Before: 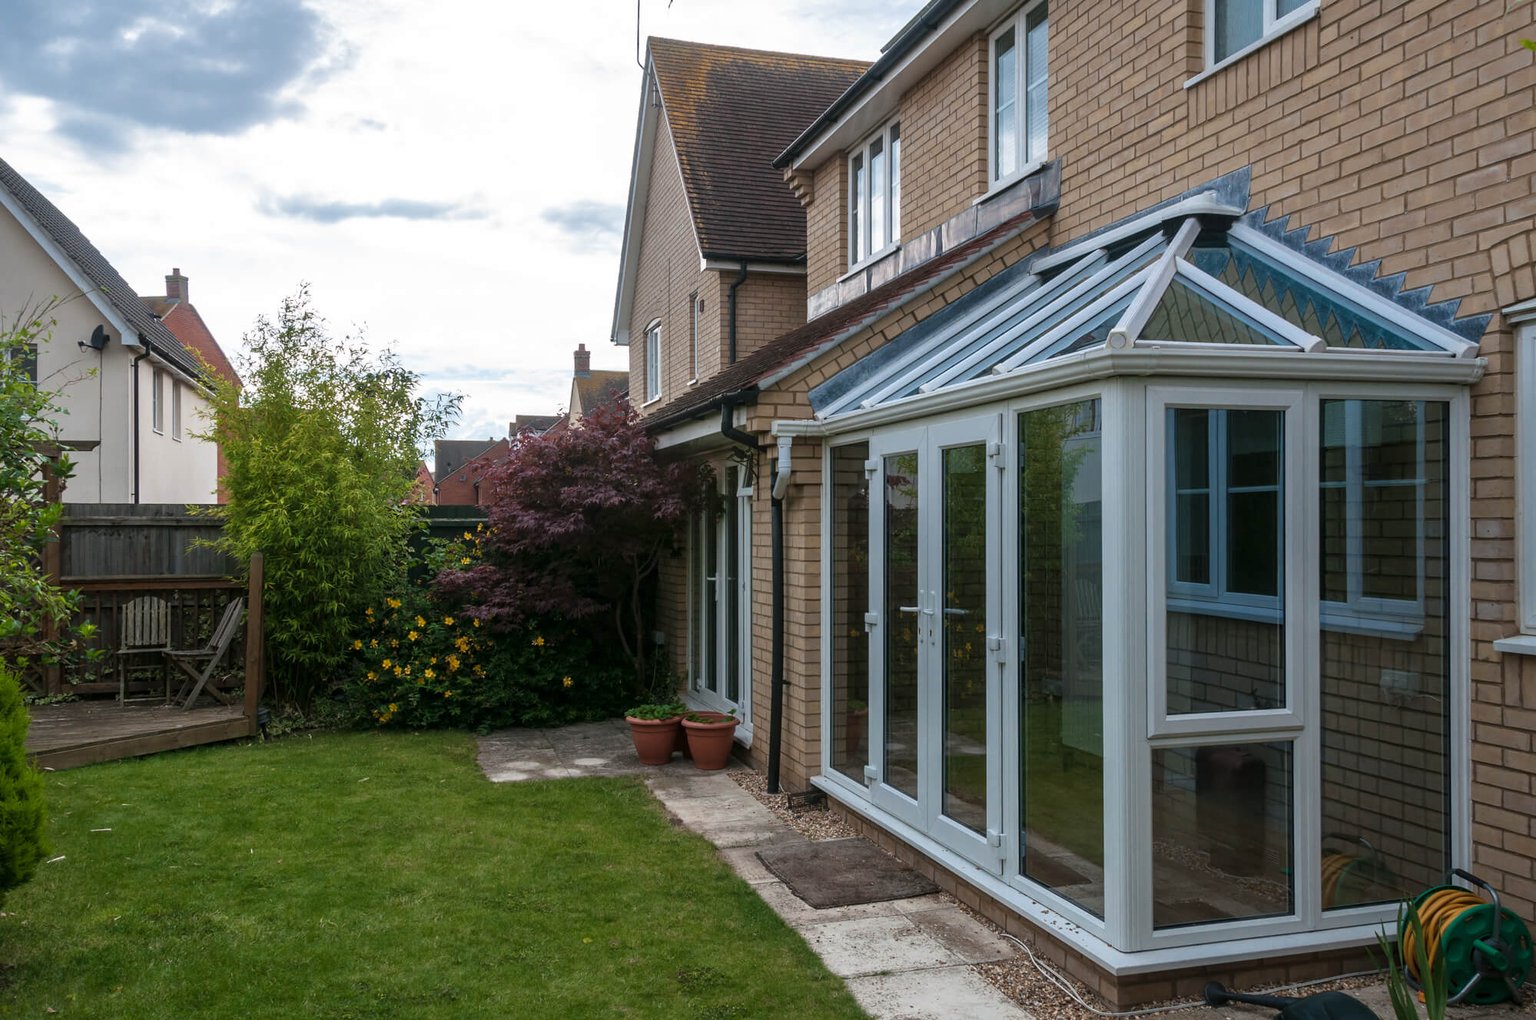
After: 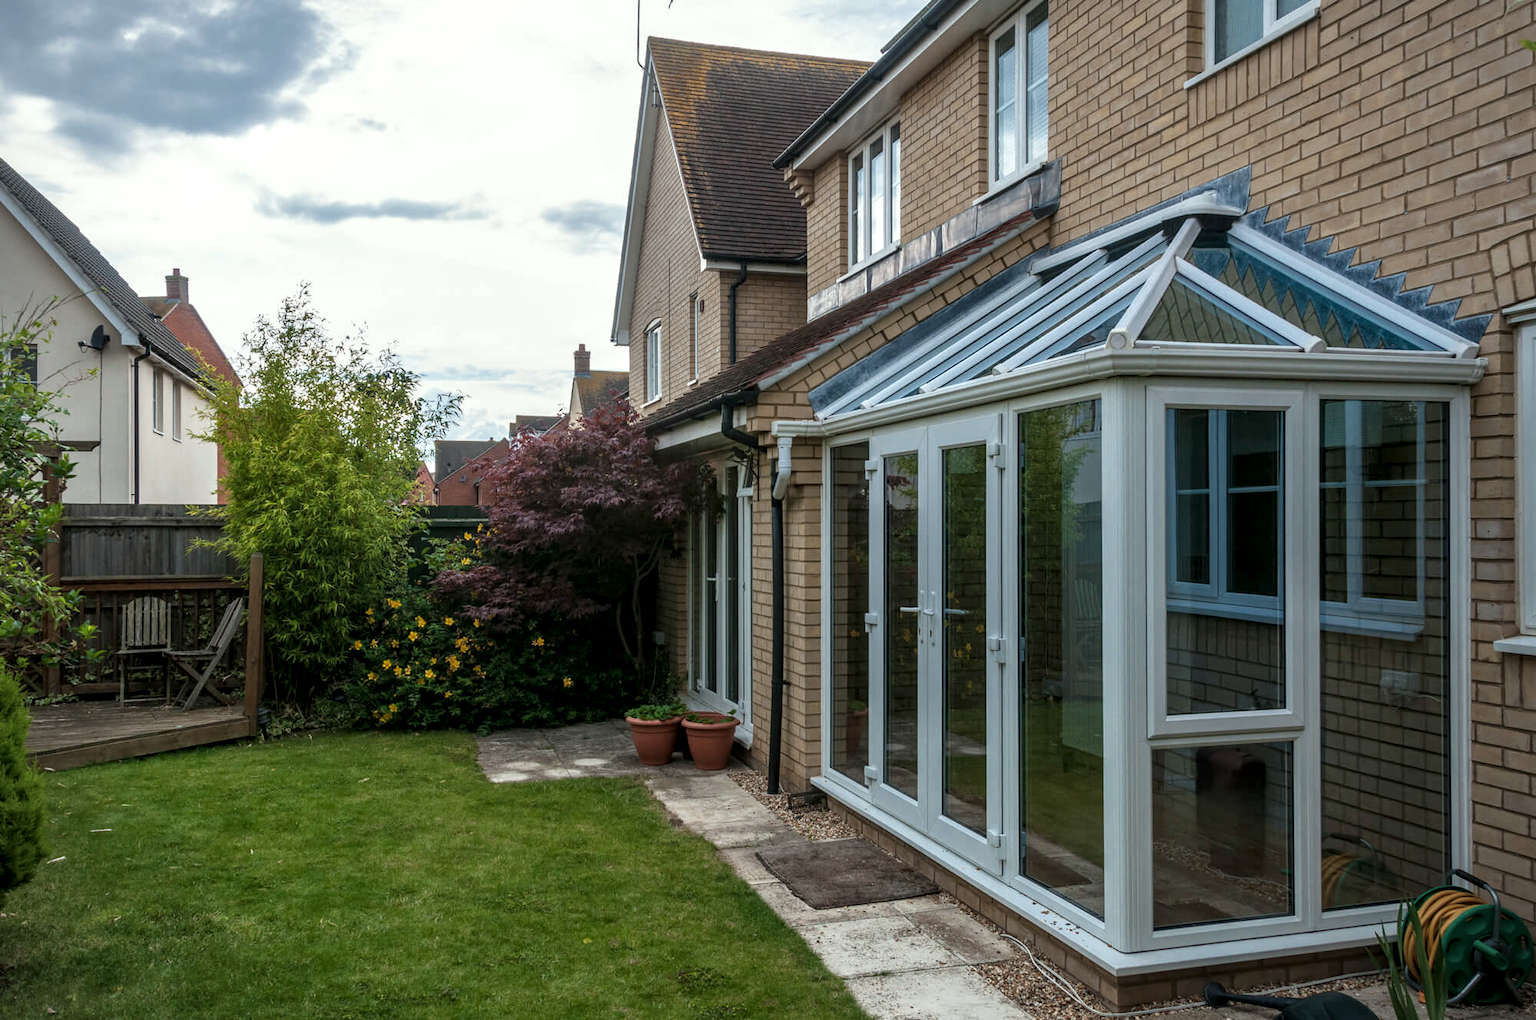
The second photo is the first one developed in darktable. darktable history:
local contrast: detail 130%
color correction: highlights a* -2.46, highlights b* 2.34
vignetting: fall-off start 88.52%, fall-off radius 44.58%, brightness -0.182, saturation -0.297, width/height ratio 1.156
